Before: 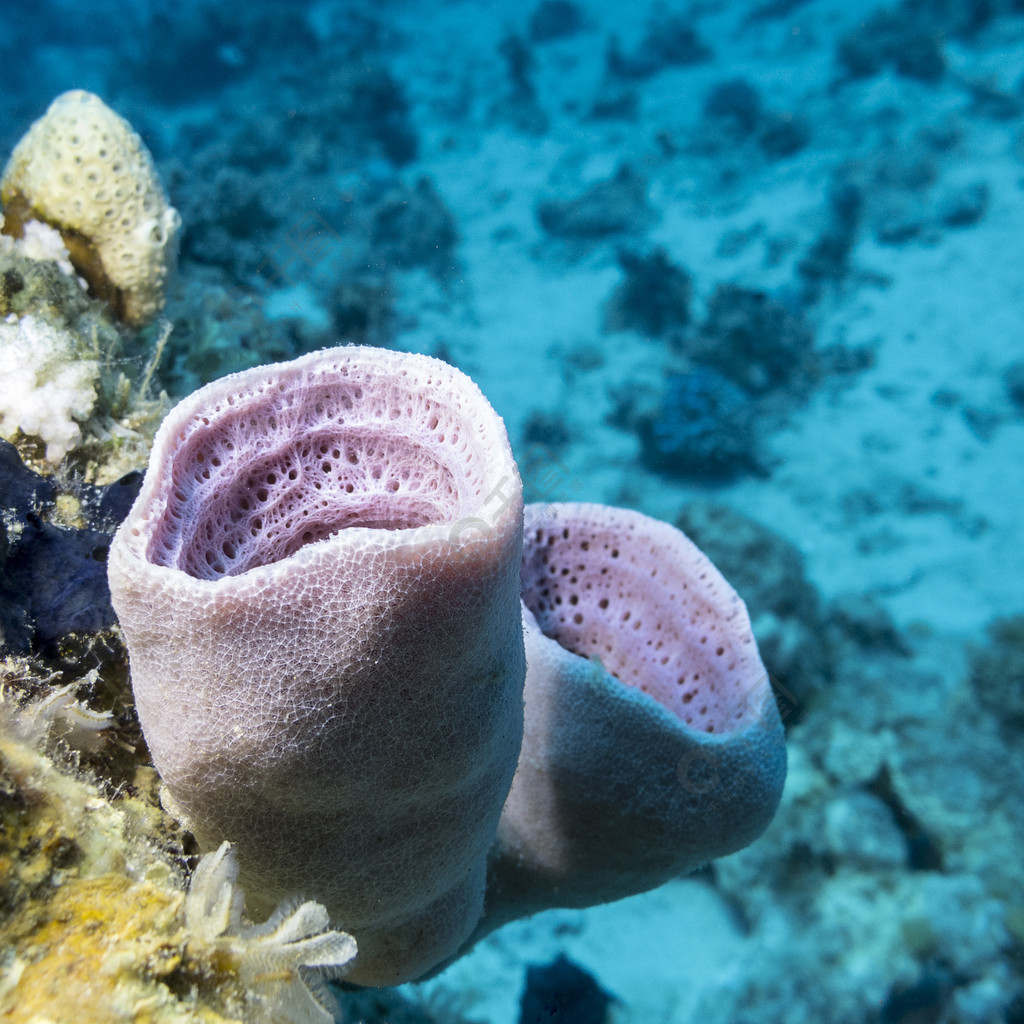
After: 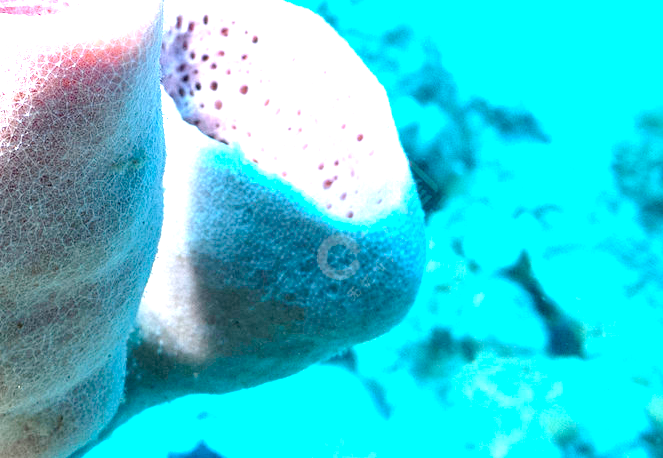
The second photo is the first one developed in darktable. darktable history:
color correction: highlights b* 0.012
exposure: black level correction 0.001, exposure 2.599 EV, compensate highlight preservation false
color zones: curves: ch1 [(0, 0.708) (0.088, 0.648) (0.245, 0.187) (0.429, 0.326) (0.571, 0.498) (0.714, 0.5) (0.857, 0.5) (1, 0.708)]
base curve: preserve colors none
tone curve: curves: ch0 [(0, 0.013) (0.036, 0.035) (0.274, 0.288) (0.504, 0.536) (0.844, 0.84) (1, 0.97)]; ch1 [(0, 0) (0.389, 0.403) (0.462, 0.48) (0.499, 0.5) (0.524, 0.529) (0.567, 0.603) (0.626, 0.651) (0.749, 0.781) (1, 1)]; ch2 [(0, 0) (0.464, 0.478) (0.5, 0.501) (0.533, 0.539) (0.599, 0.6) (0.704, 0.732) (1, 1)], preserve colors none
crop and rotate: left 35.181%, top 50.252%, bottom 4.957%
